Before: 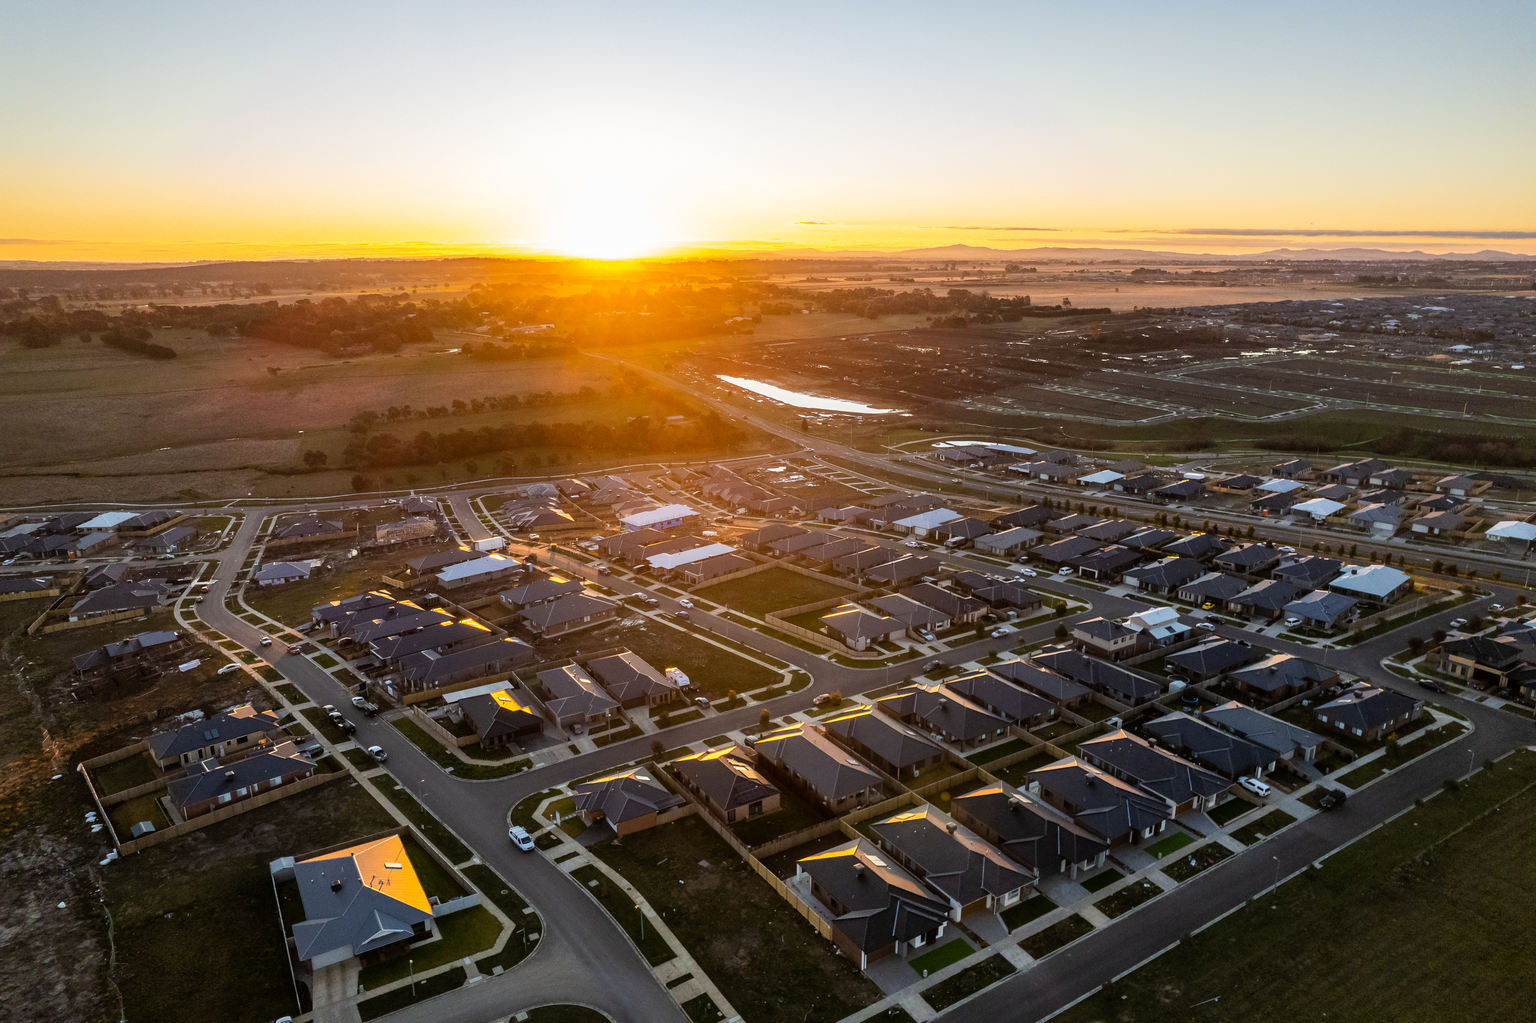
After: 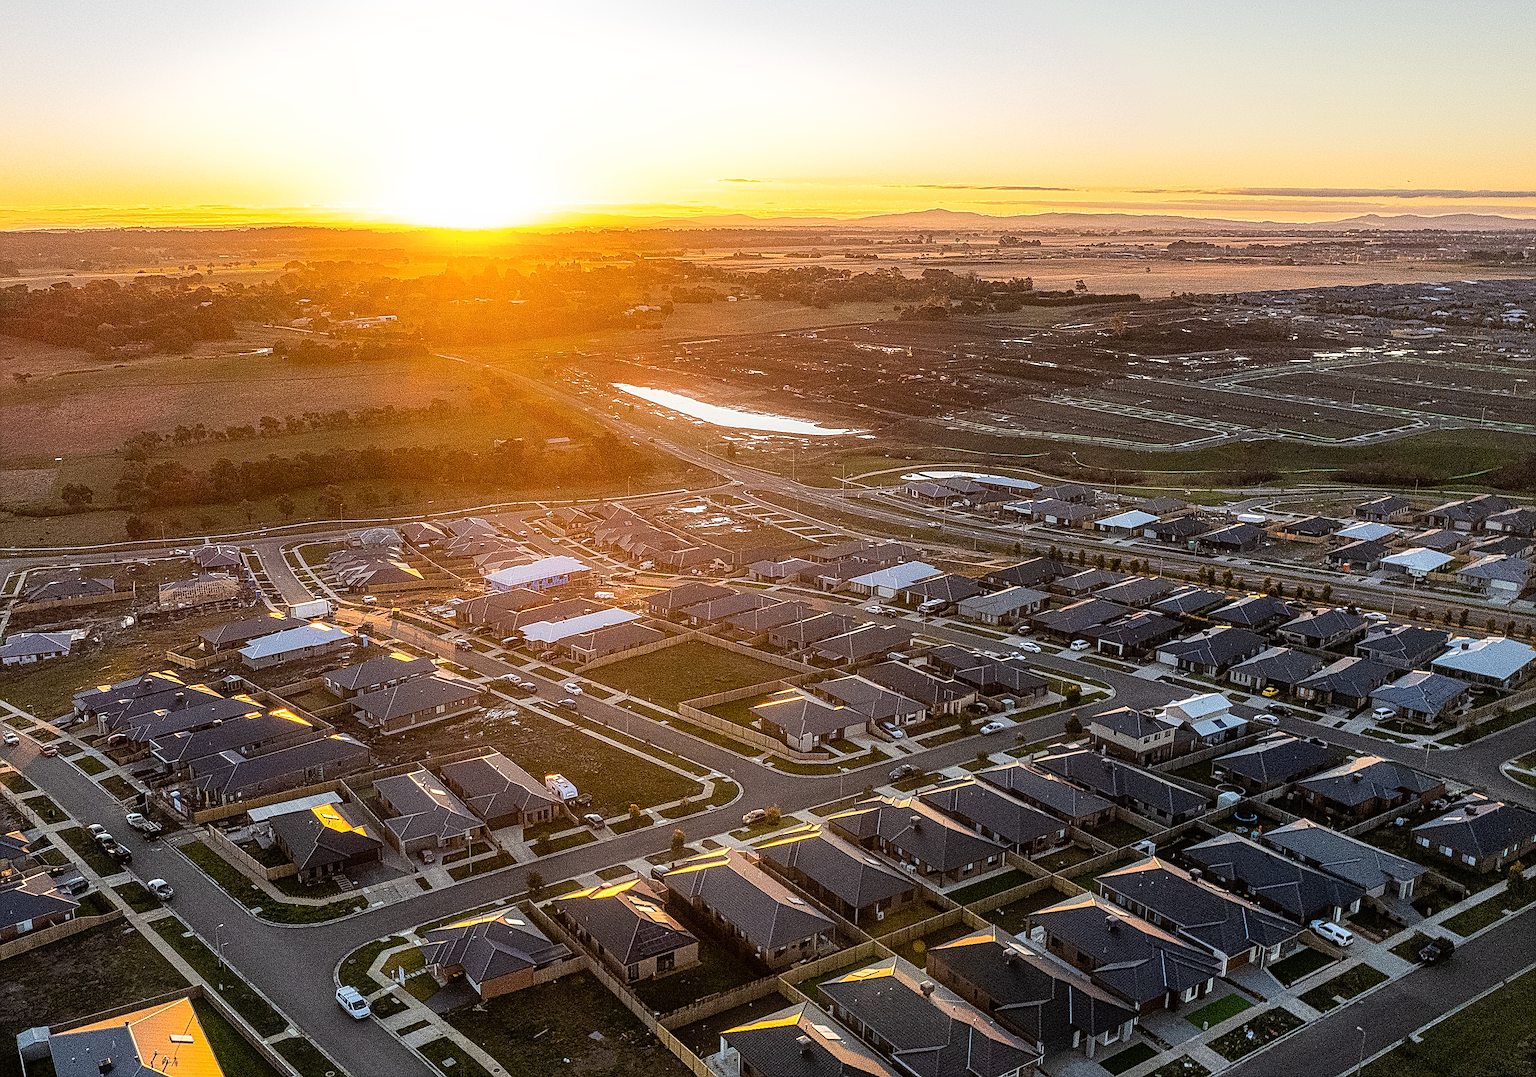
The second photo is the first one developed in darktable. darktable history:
local contrast: mode bilateral grid, contrast 20, coarseness 3, detail 300%, midtone range 0.2
bloom: size 13.65%, threshold 98.39%, strength 4.82%
crop: left 16.768%, top 8.653%, right 8.362%, bottom 12.485%
sharpen: on, module defaults
